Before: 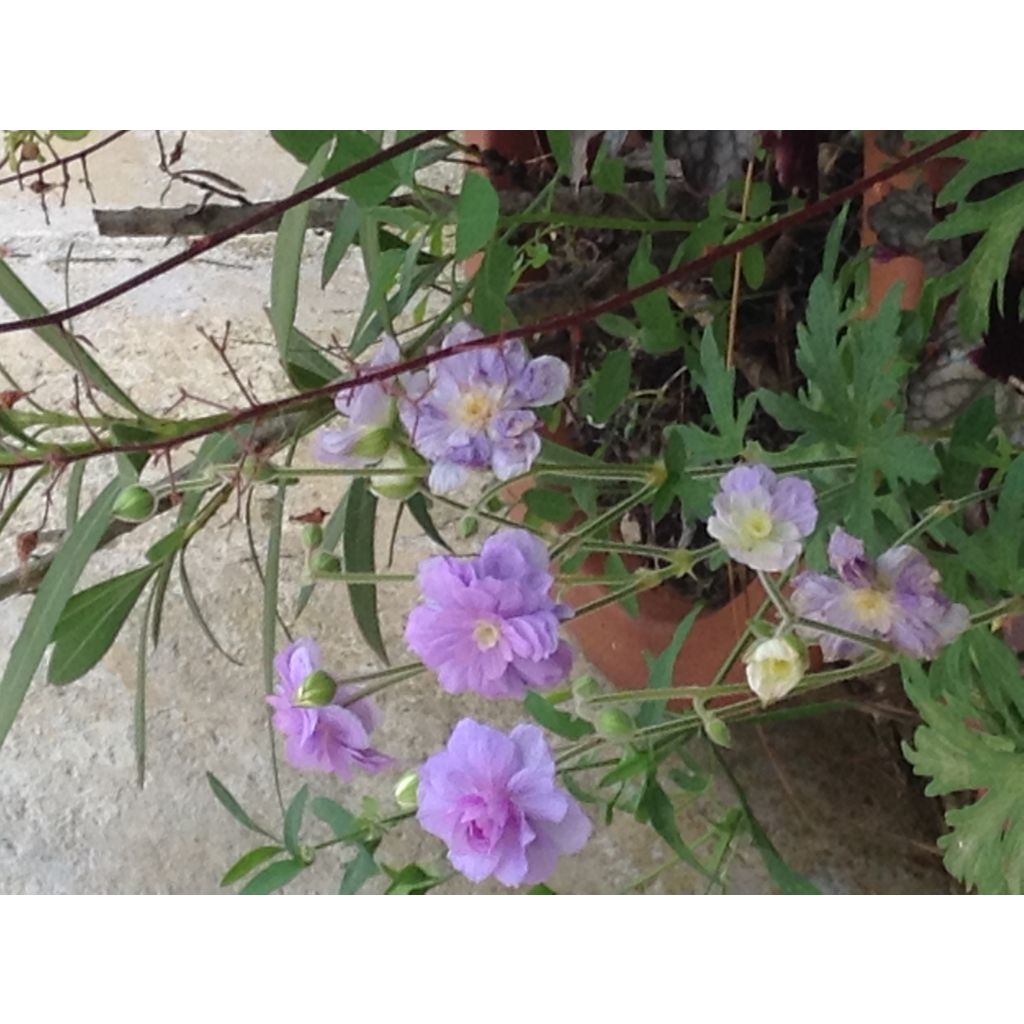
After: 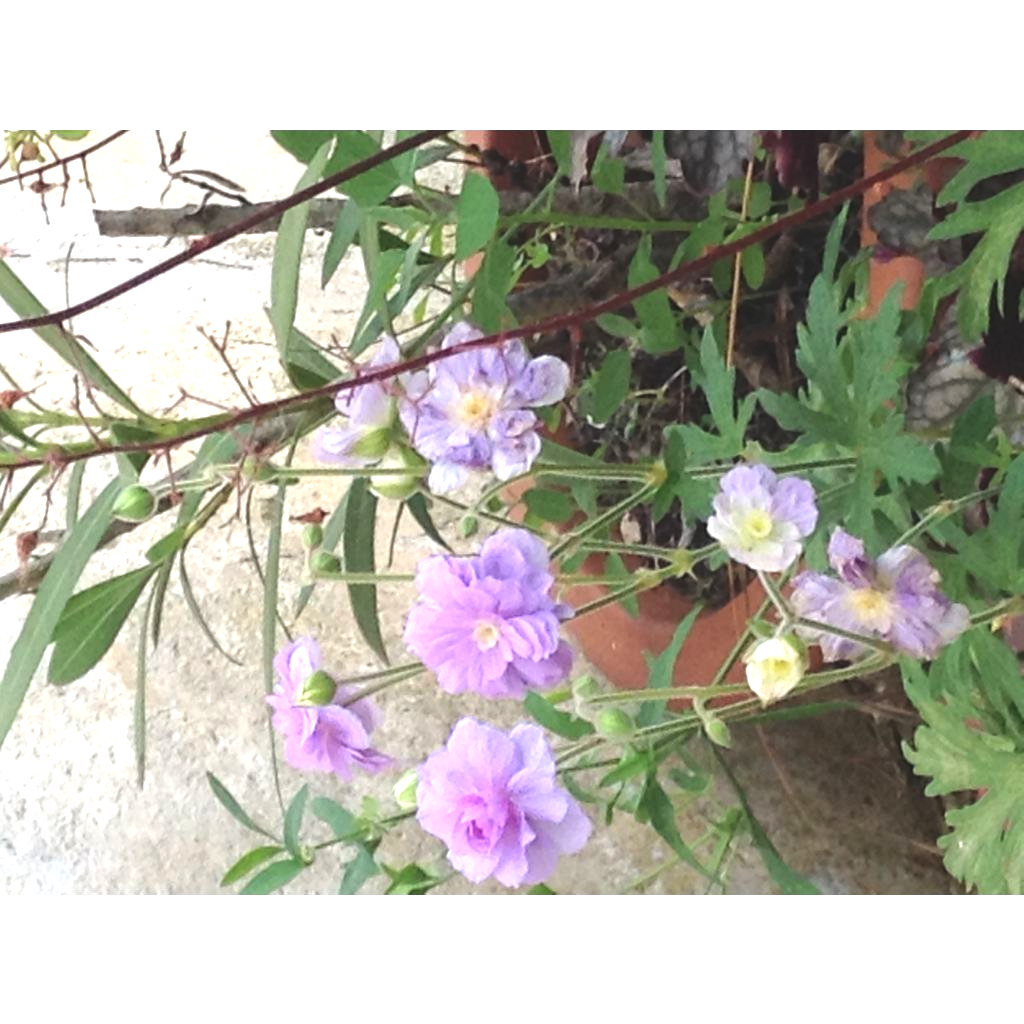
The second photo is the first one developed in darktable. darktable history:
exposure: black level correction -0.005, exposure 1.001 EV, compensate exposure bias true, compensate highlight preservation false
